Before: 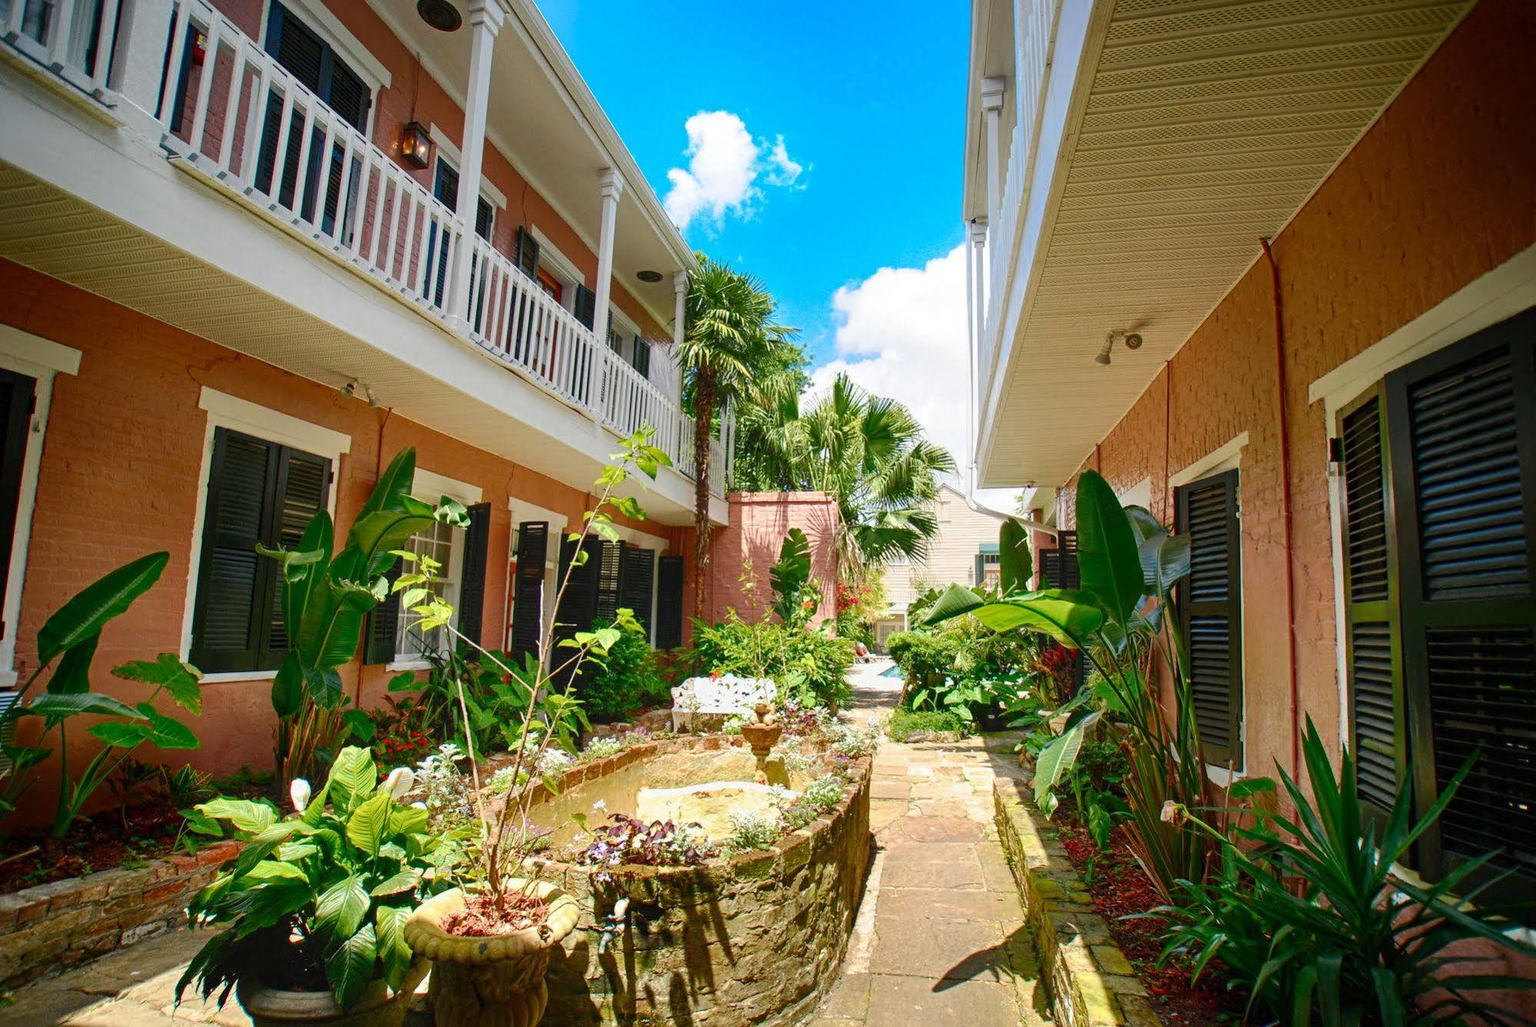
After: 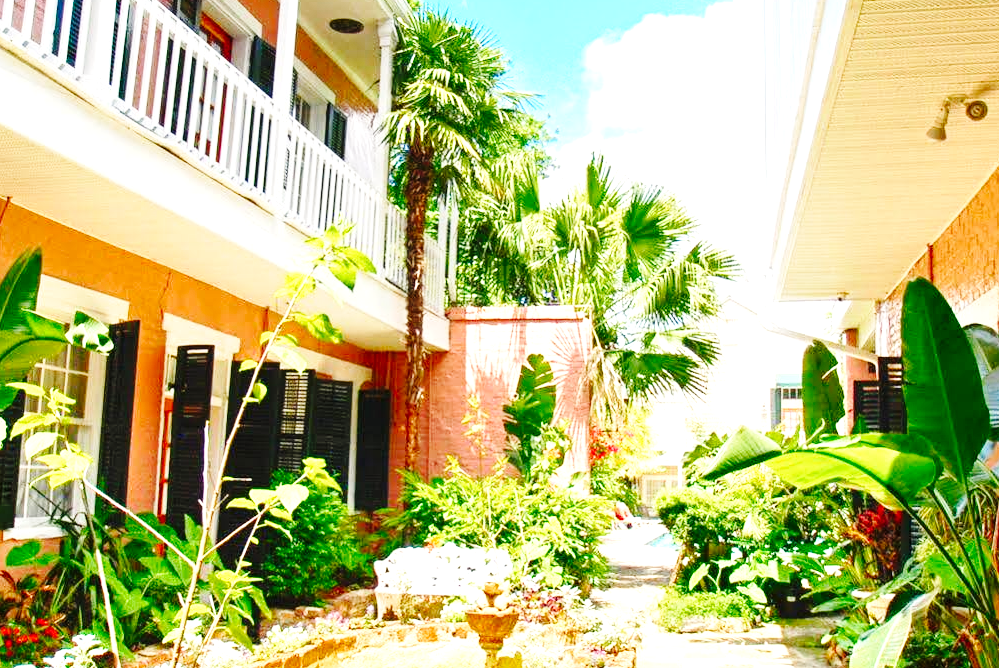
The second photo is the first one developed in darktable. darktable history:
exposure: black level correction 0.001, exposure 1.116 EV, compensate highlight preservation false
base curve: curves: ch0 [(0, 0) (0.036, 0.025) (0.121, 0.166) (0.206, 0.329) (0.605, 0.79) (1, 1)], preserve colors none
crop: left 25%, top 25%, right 25%, bottom 25%
white balance: red 1.009, blue 0.985
